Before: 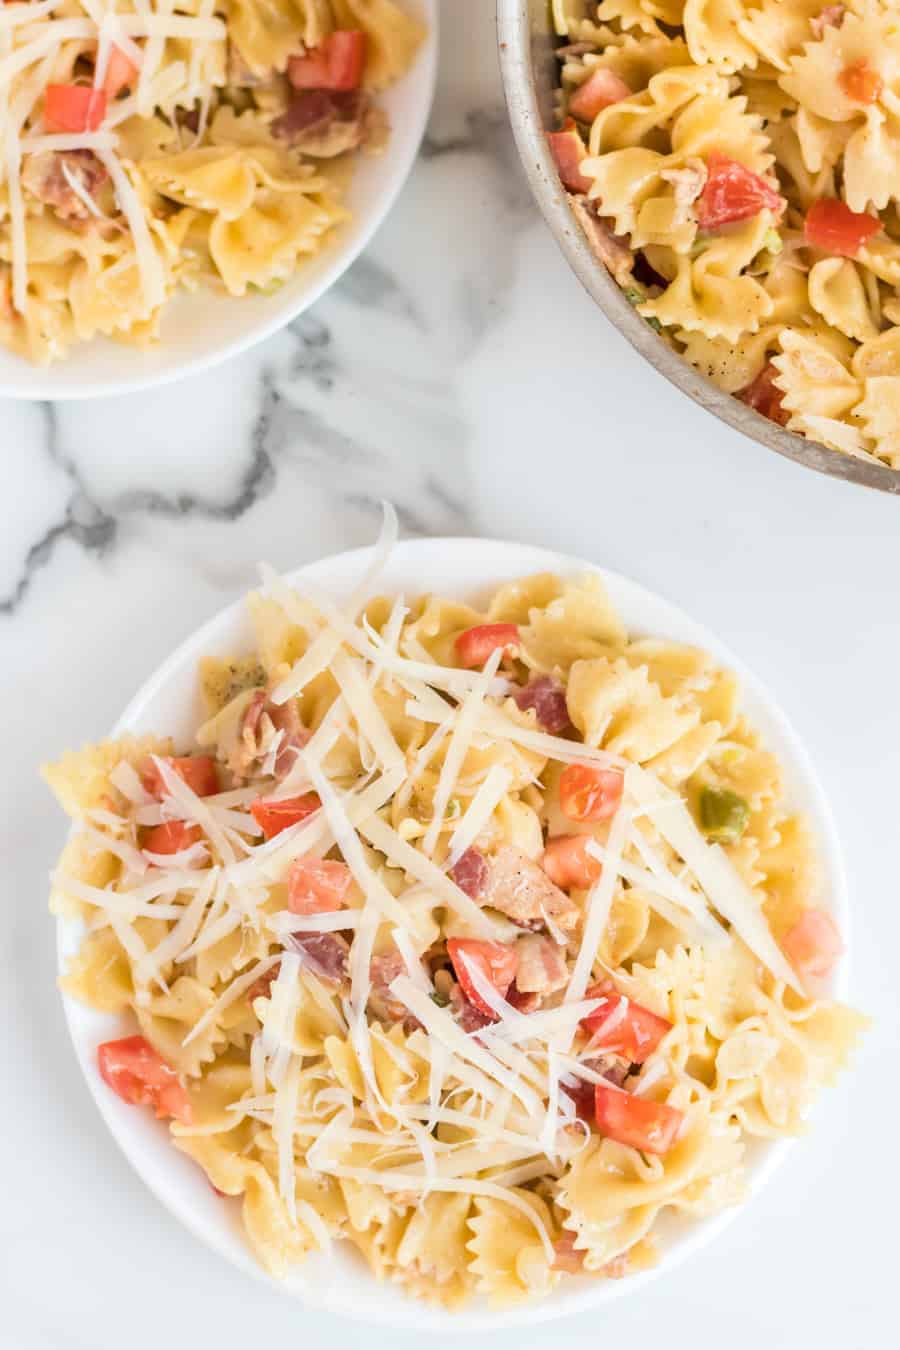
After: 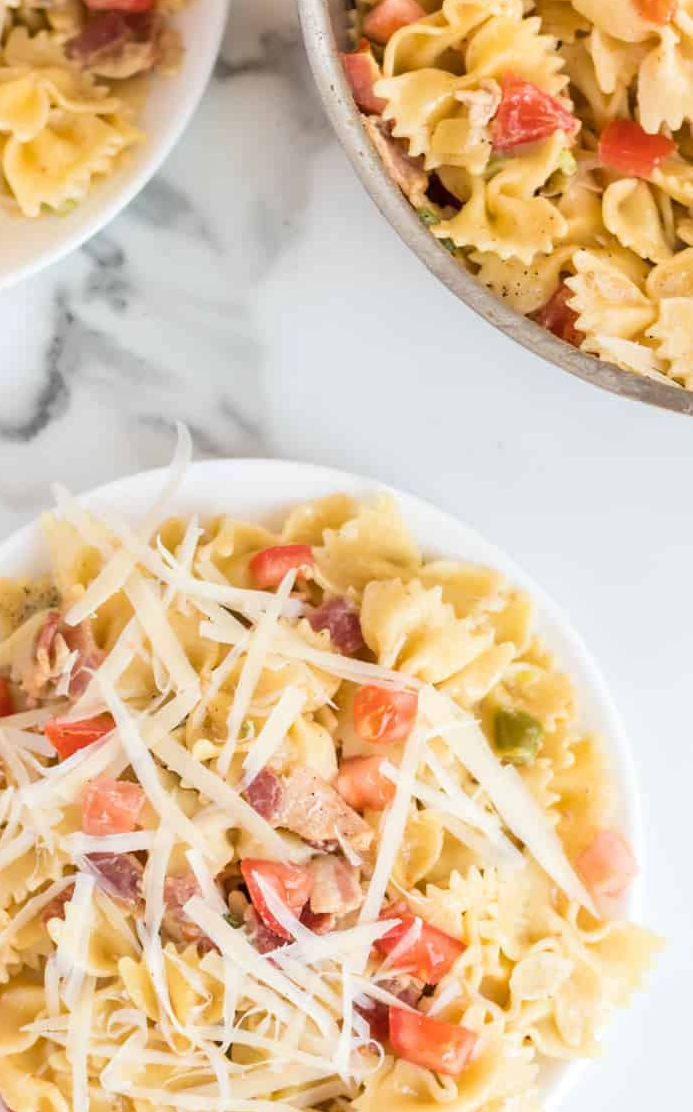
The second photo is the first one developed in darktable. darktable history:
crop: left 22.981%, top 5.878%, bottom 11.726%
local contrast: mode bilateral grid, contrast 10, coarseness 26, detail 112%, midtone range 0.2
